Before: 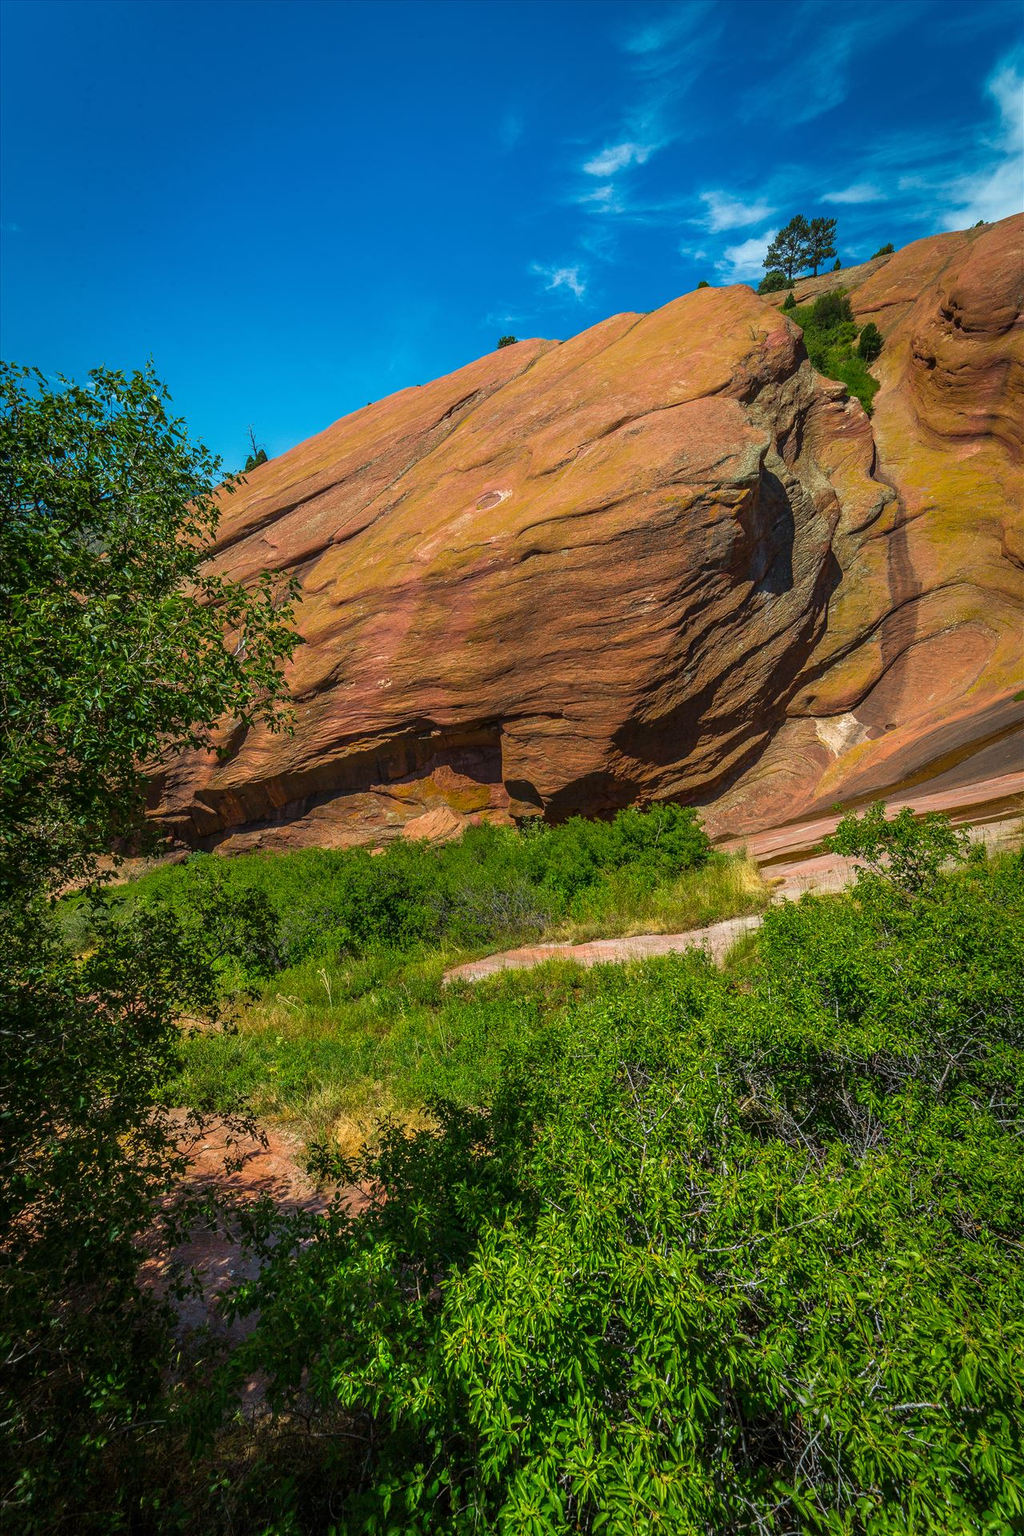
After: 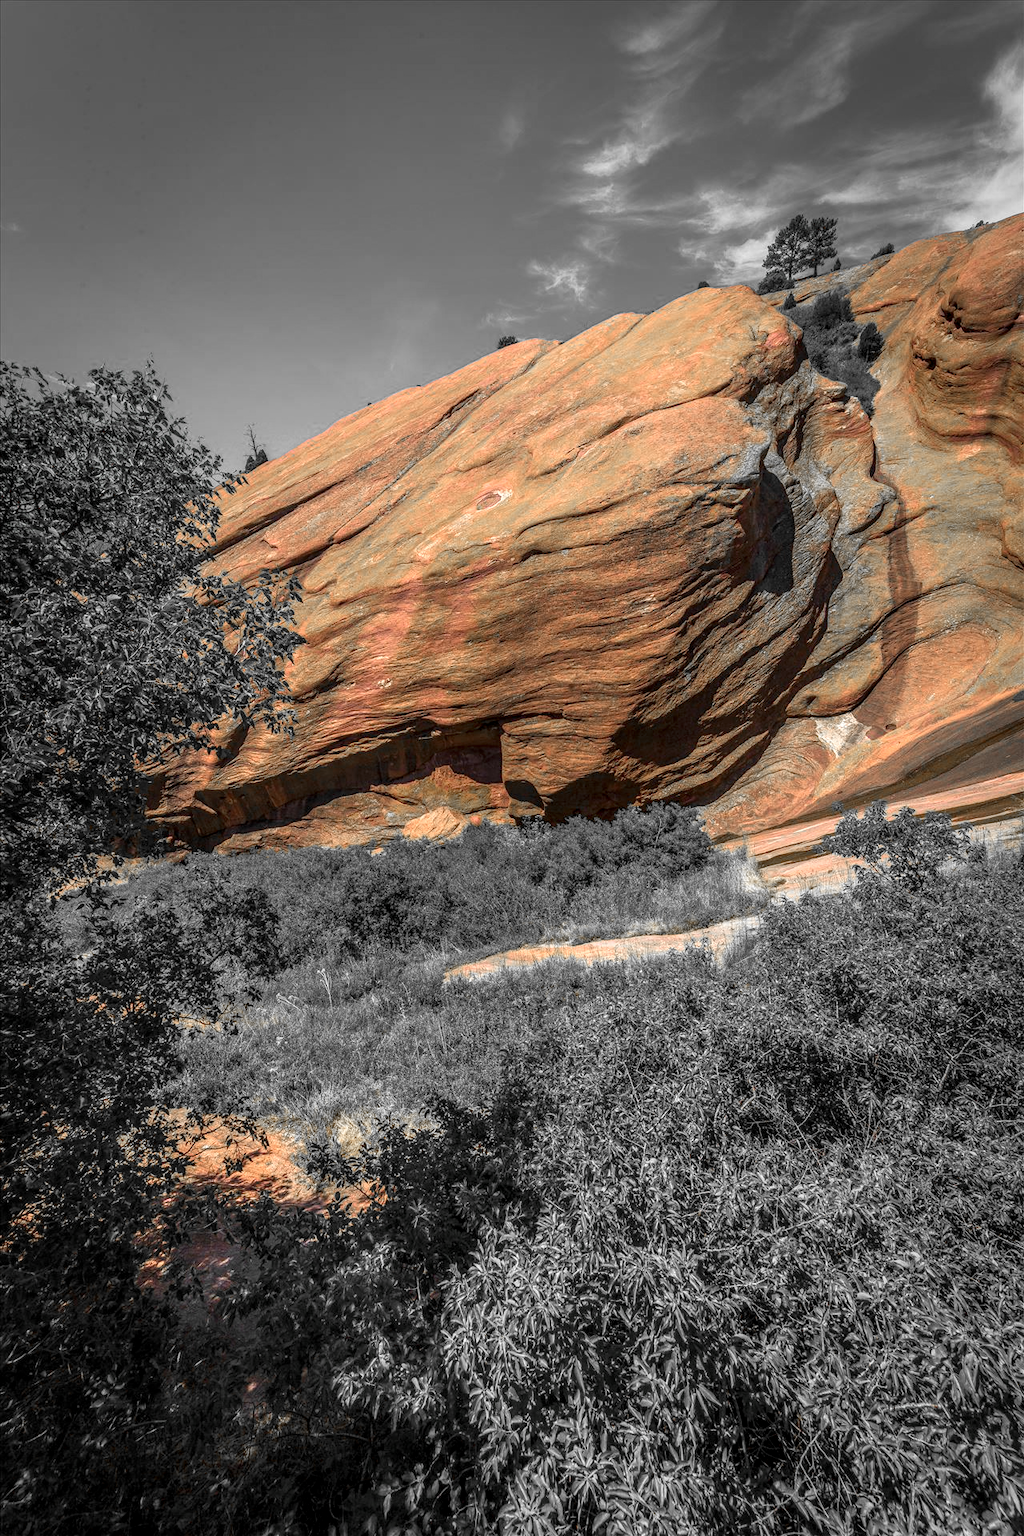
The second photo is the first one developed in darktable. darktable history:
local contrast: on, module defaults
color zones: curves: ch0 [(0, 0.65) (0.096, 0.644) (0.221, 0.539) (0.429, 0.5) (0.571, 0.5) (0.714, 0.5) (0.857, 0.5) (1, 0.65)]; ch1 [(0, 0.5) (0.143, 0.5) (0.257, -0.002) (0.429, 0.04) (0.571, -0.001) (0.714, -0.015) (0.857, 0.024) (1, 0.5)]
